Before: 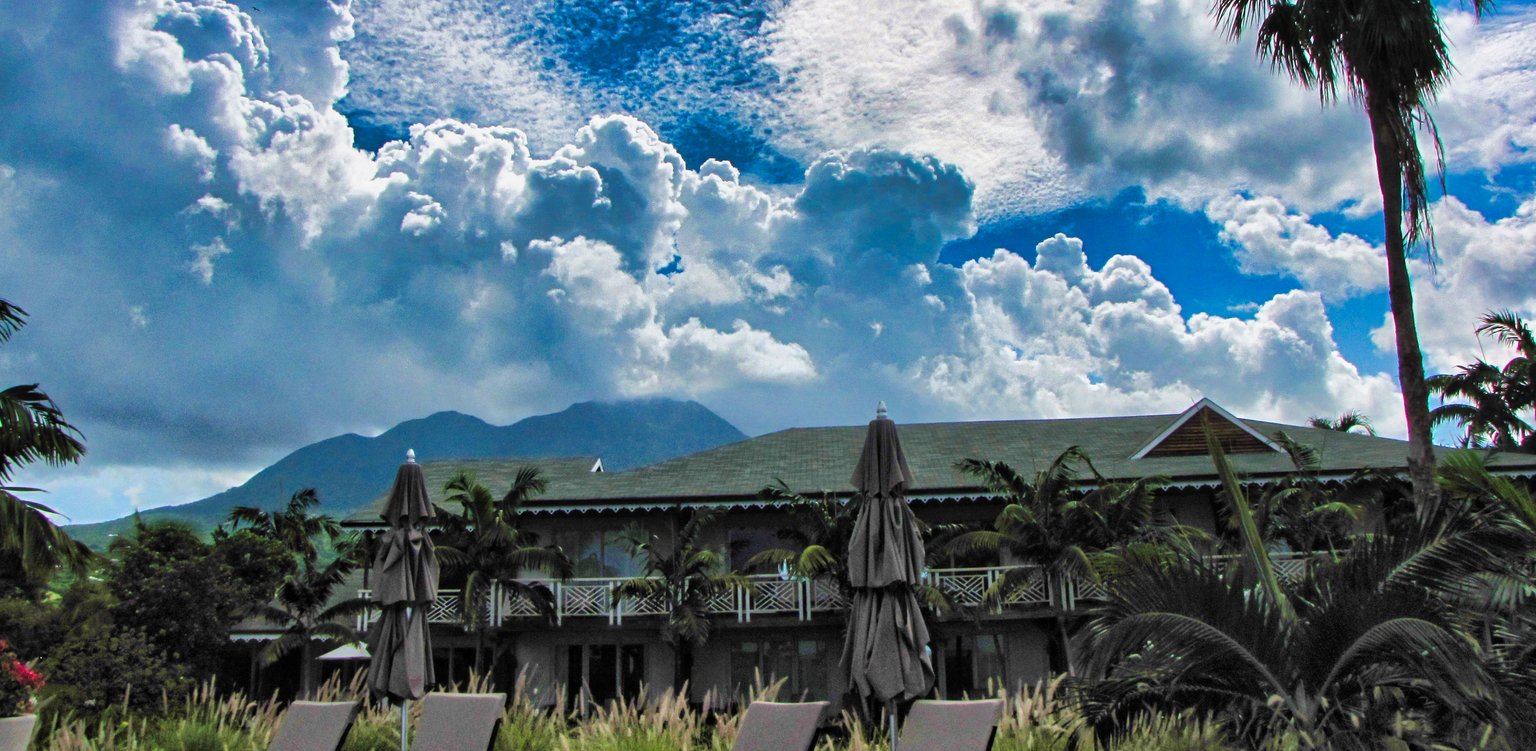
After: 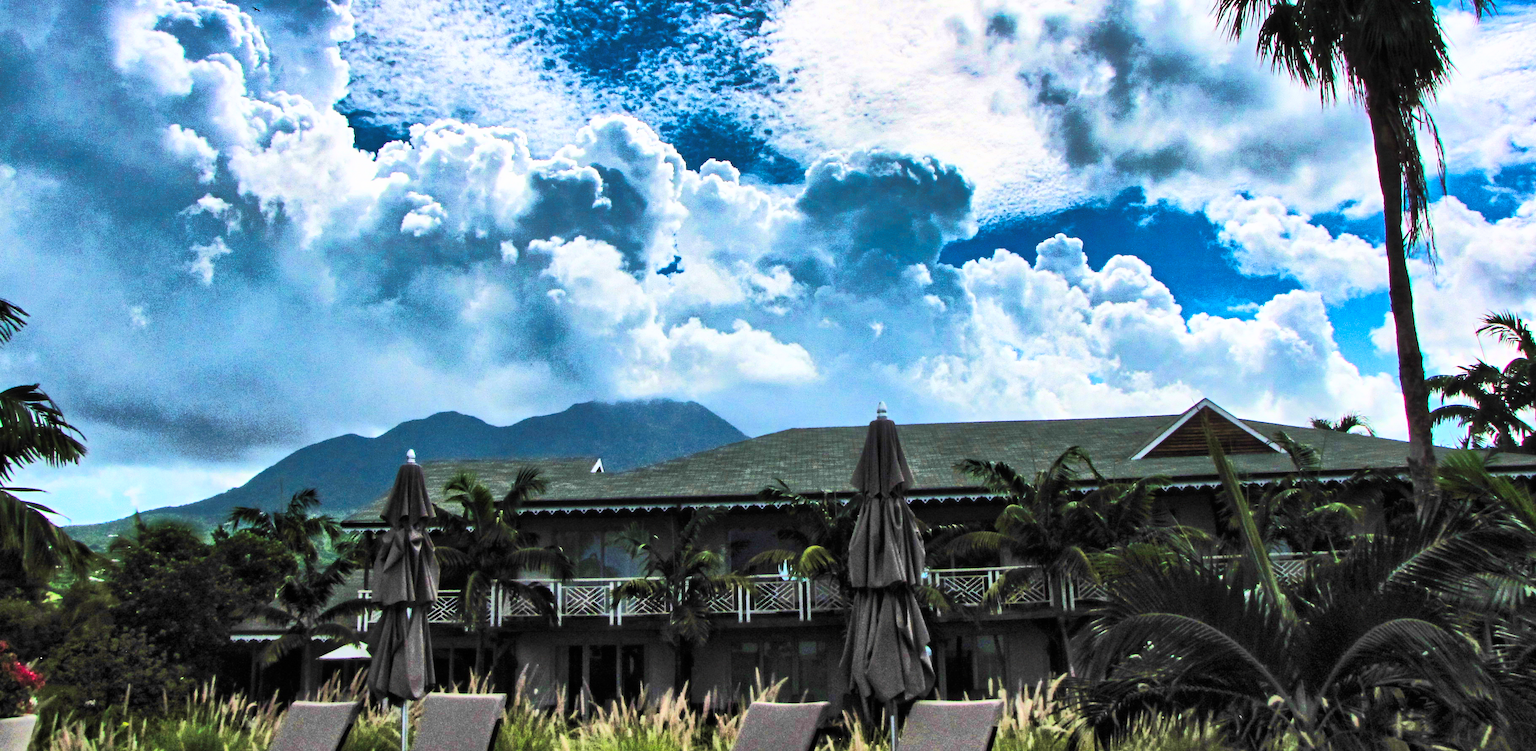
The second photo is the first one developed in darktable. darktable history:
tone curve: curves: ch0 [(0, 0) (0.003, 0.003) (0.011, 0.008) (0.025, 0.018) (0.044, 0.04) (0.069, 0.062) (0.1, 0.09) (0.136, 0.121) (0.177, 0.158) (0.224, 0.197) (0.277, 0.255) (0.335, 0.314) (0.399, 0.391) (0.468, 0.496) (0.543, 0.683) (0.623, 0.801) (0.709, 0.883) (0.801, 0.94) (0.898, 0.984) (1, 1)], color space Lab, linked channels
